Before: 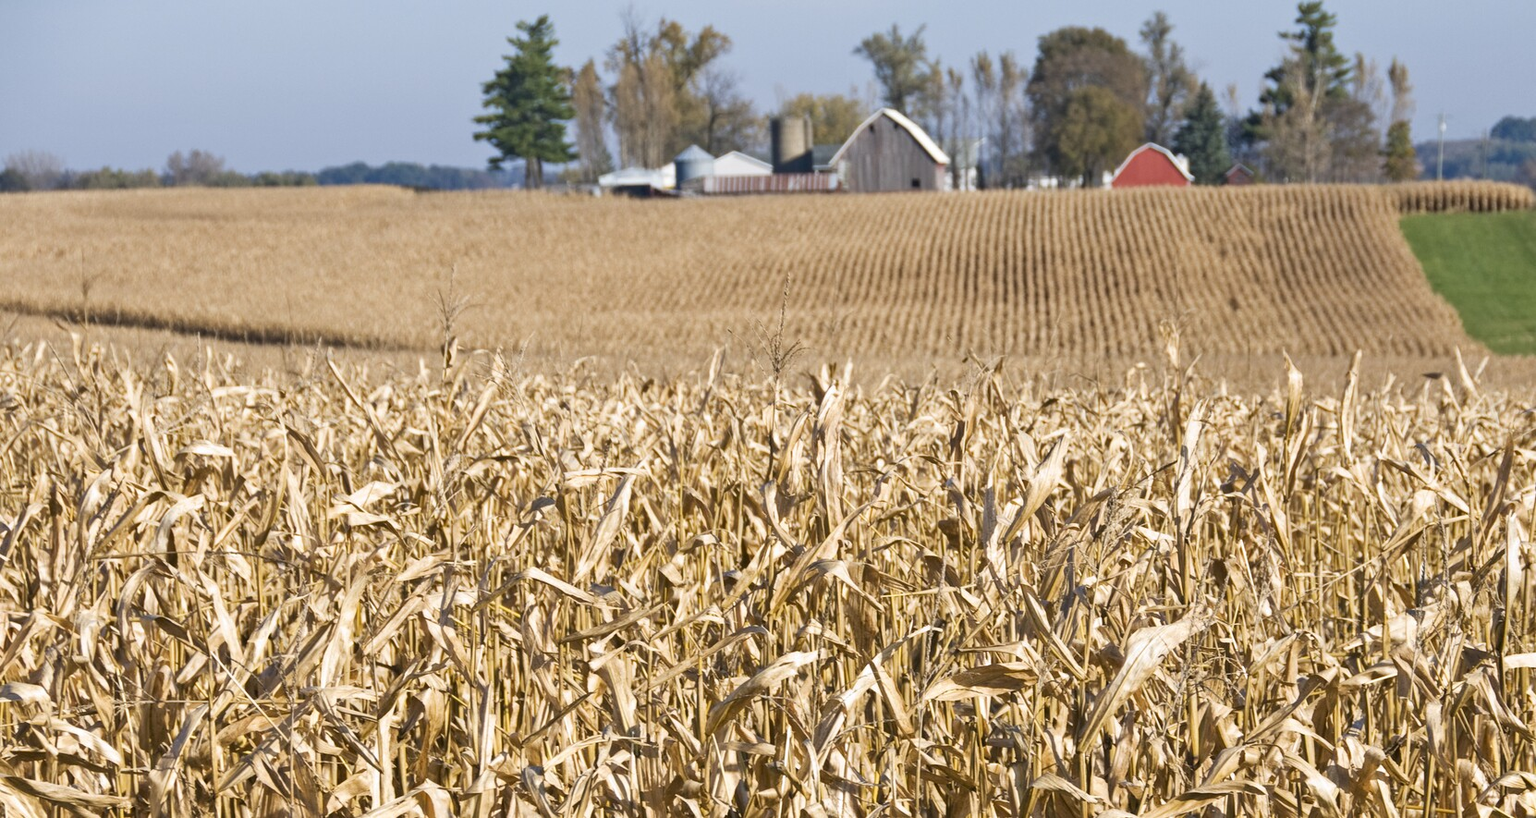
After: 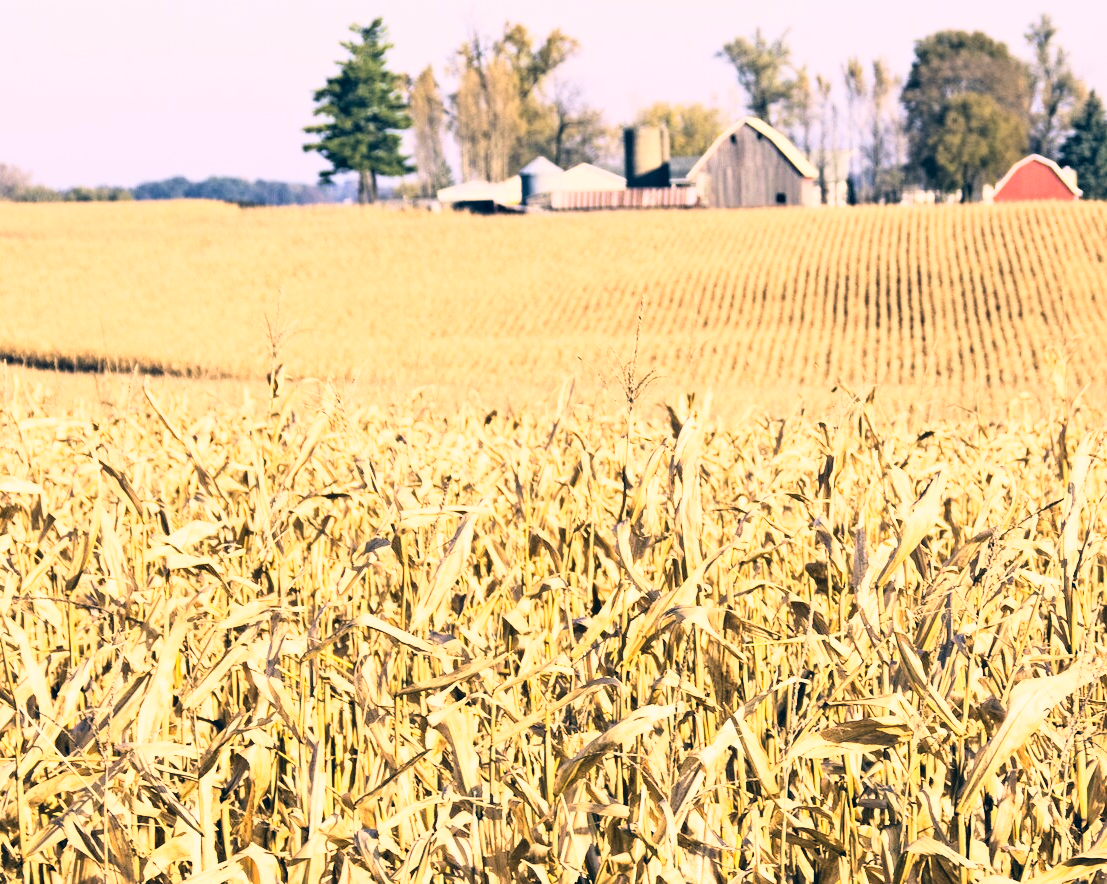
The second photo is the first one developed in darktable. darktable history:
color correction: highlights a* 10.32, highlights b* 14.66, shadows a* -9.59, shadows b* -15.02
crop and rotate: left 12.673%, right 20.66%
rgb curve: curves: ch0 [(0, 0) (0.21, 0.15) (0.24, 0.21) (0.5, 0.75) (0.75, 0.96) (0.89, 0.99) (1, 1)]; ch1 [(0, 0.02) (0.21, 0.13) (0.25, 0.2) (0.5, 0.67) (0.75, 0.9) (0.89, 0.97) (1, 1)]; ch2 [(0, 0.02) (0.21, 0.13) (0.25, 0.2) (0.5, 0.67) (0.75, 0.9) (0.89, 0.97) (1, 1)], compensate middle gray true
velvia: strength 15%
